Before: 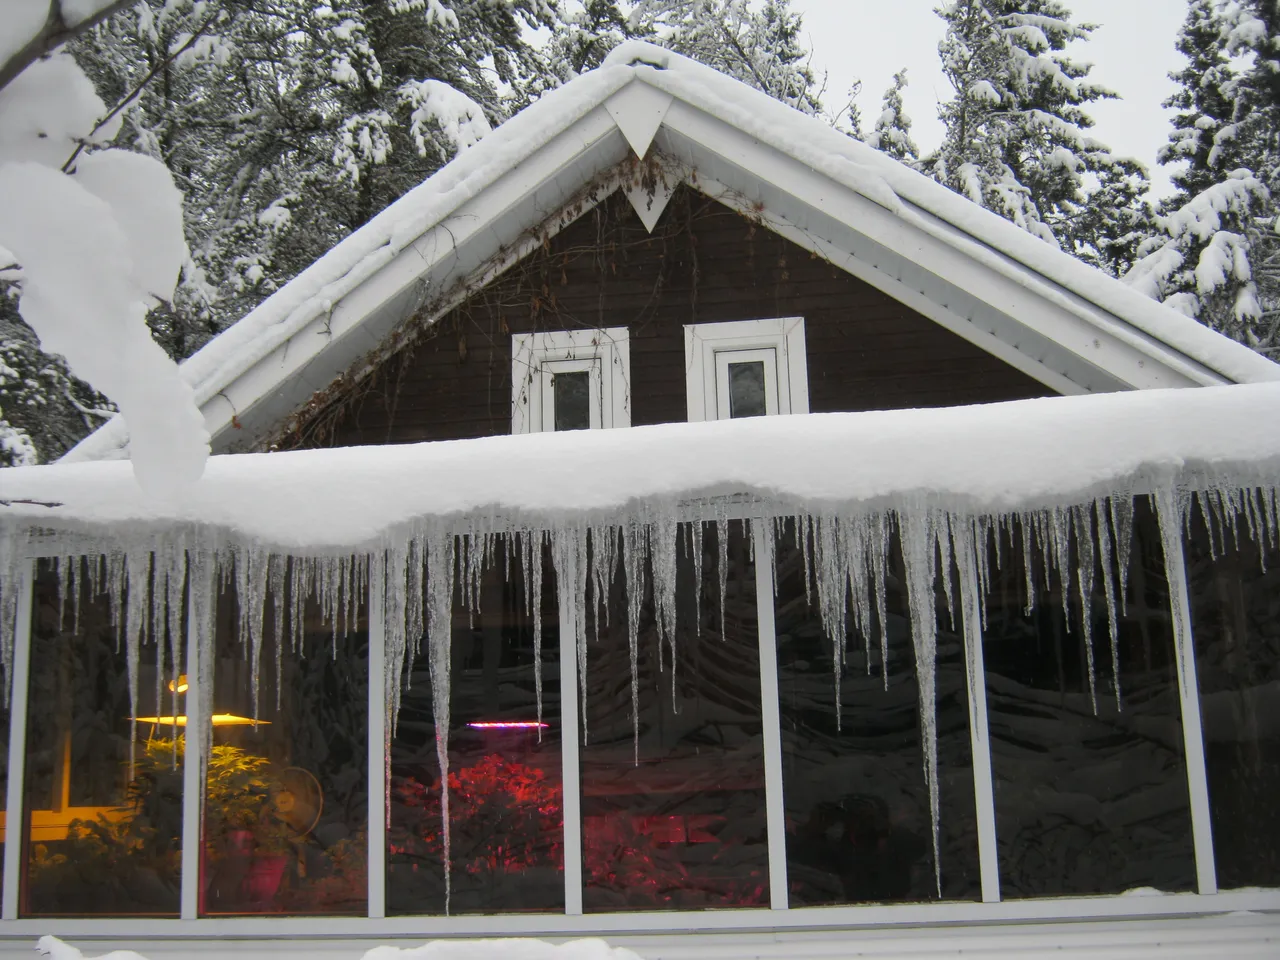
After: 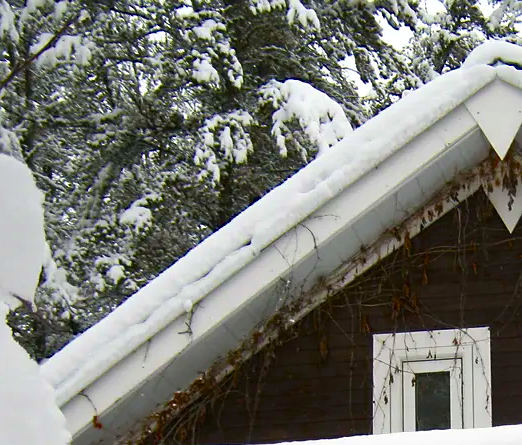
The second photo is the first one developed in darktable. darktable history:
velvia: strength 14.47%
sharpen: radius 1.511, amount 0.362, threshold 1.44
crop and rotate: left 10.905%, top 0.072%, right 48.284%, bottom 53.482%
color balance rgb: perceptual saturation grading › global saturation 37.262%, perceptual saturation grading › shadows 35.316%, perceptual brilliance grading › global brilliance 15.383%, perceptual brilliance grading › shadows -35.423%, global vibrance -0.698%, saturation formula JzAzBz (2021)
